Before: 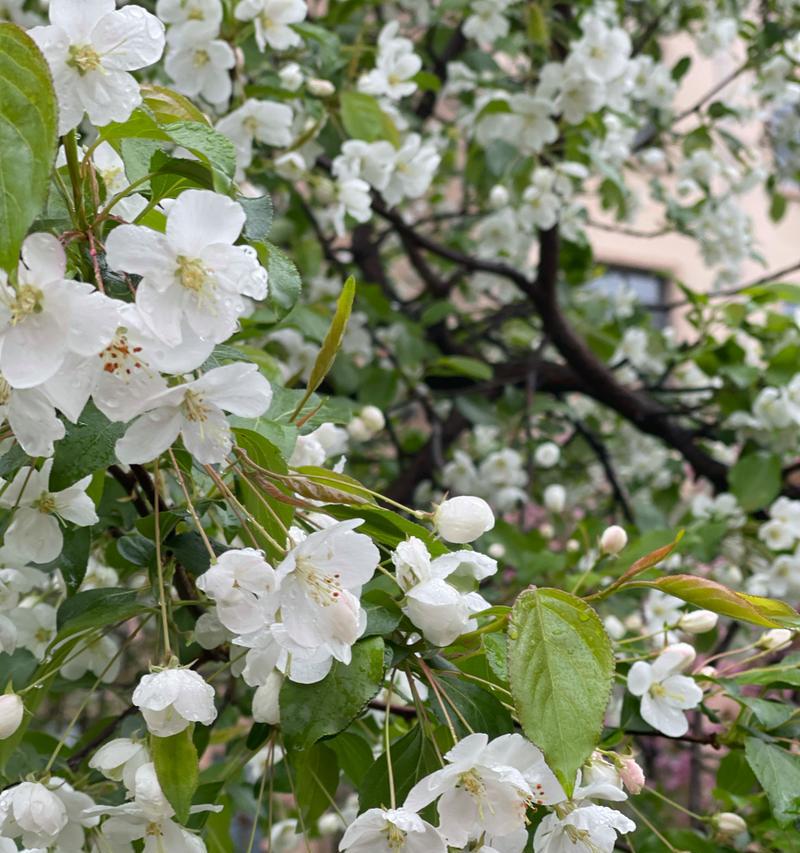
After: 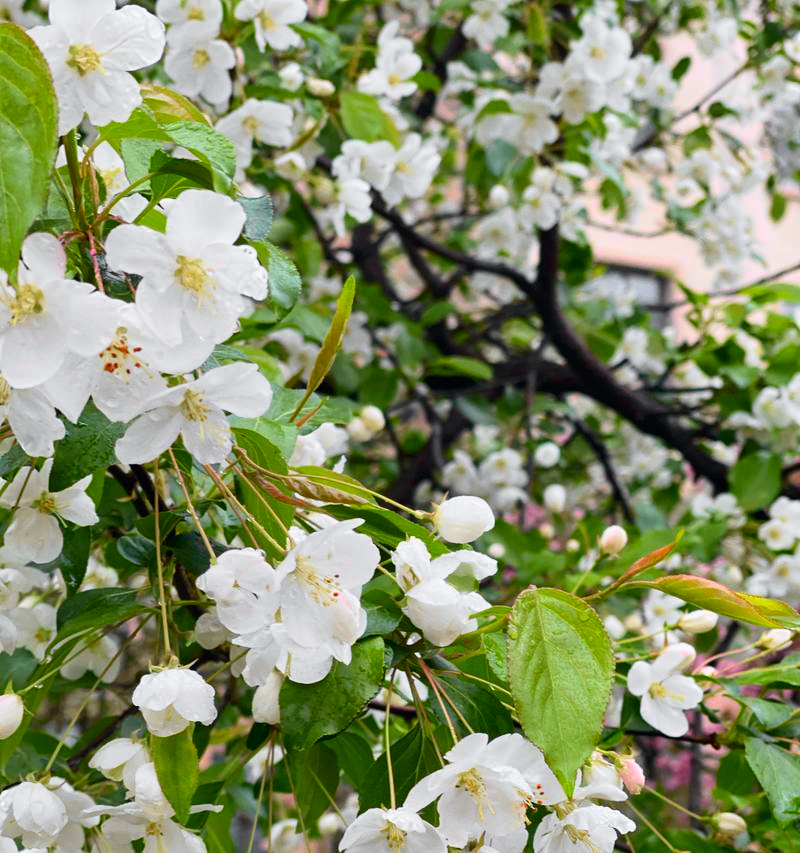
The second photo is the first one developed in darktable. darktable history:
tone curve: curves: ch0 [(0, 0) (0.071, 0.047) (0.266, 0.26) (0.491, 0.552) (0.753, 0.818) (1, 0.983)]; ch1 [(0, 0) (0.346, 0.307) (0.408, 0.369) (0.463, 0.443) (0.482, 0.493) (0.502, 0.5) (0.517, 0.518) (0.546, 0.587) (0.588, 0.643) (0.651, 0.709) (1, 1)]; ch2 [(0, 0) (0.346, 0.34) (0.434, 0.46) (0.485, 0.494) (0.5, 0.494) (0.517, 0.503) (0.535, 0.545) (0.583, 0.634) (0.625, 0.686) (1, 1)], color space Lab, independent channels, preserve colors none
